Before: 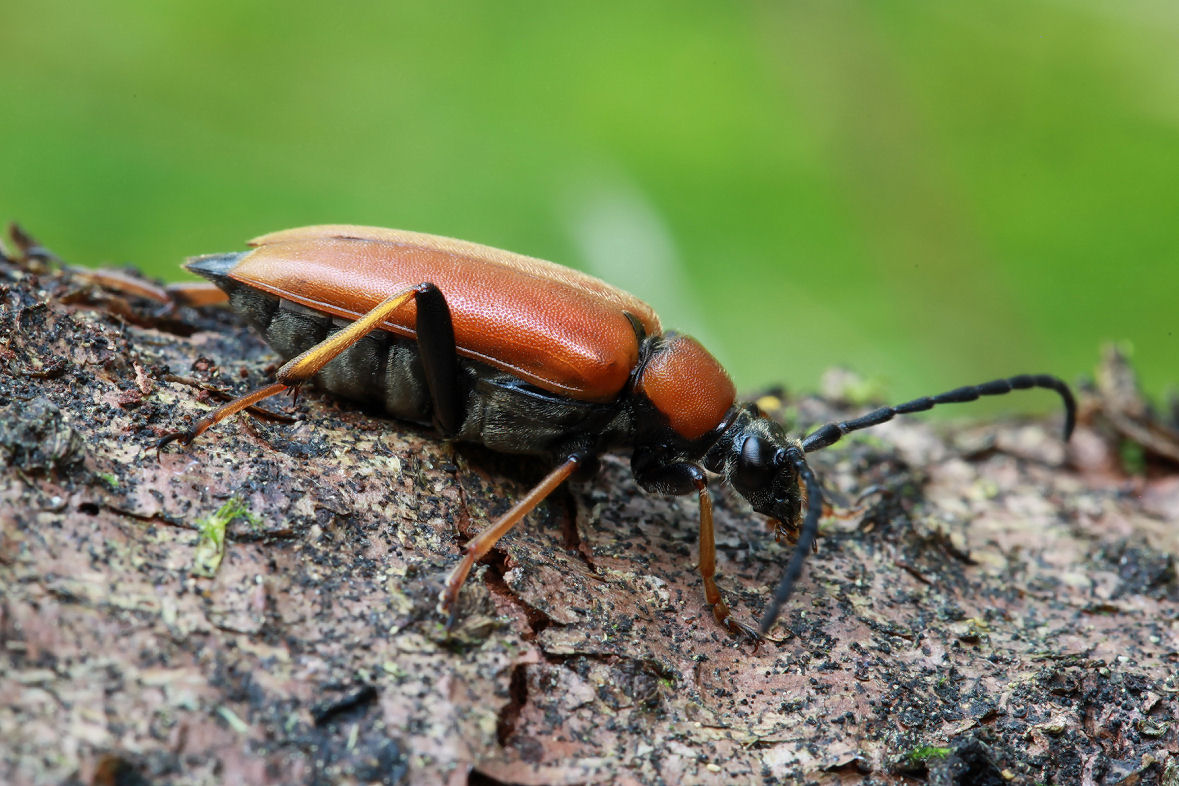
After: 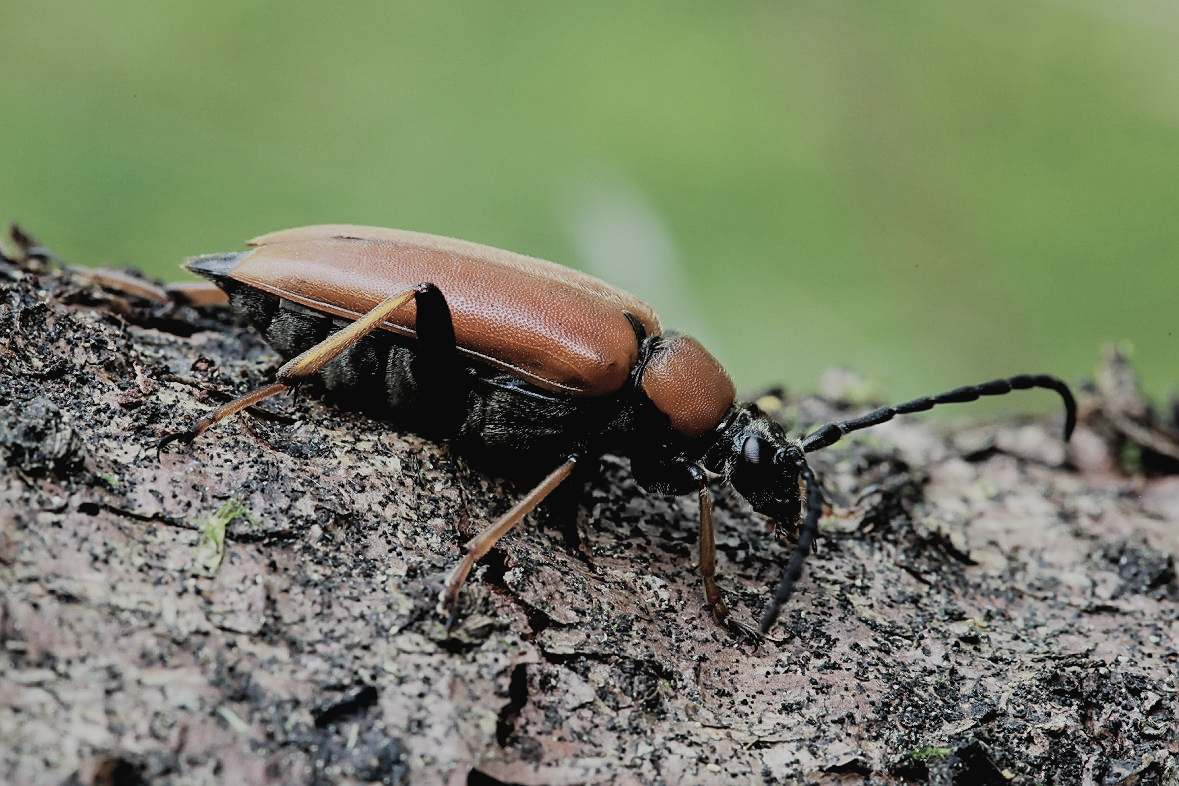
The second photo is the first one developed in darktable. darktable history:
sharpen: on, module defaults
contrast brightness saturation: contrast -0.05, saturation -0.41
filmic rgb: black relative exposure -4.14 EV, white relative exposure 5.1 EV, hardness 2.11, contrast 1.165
